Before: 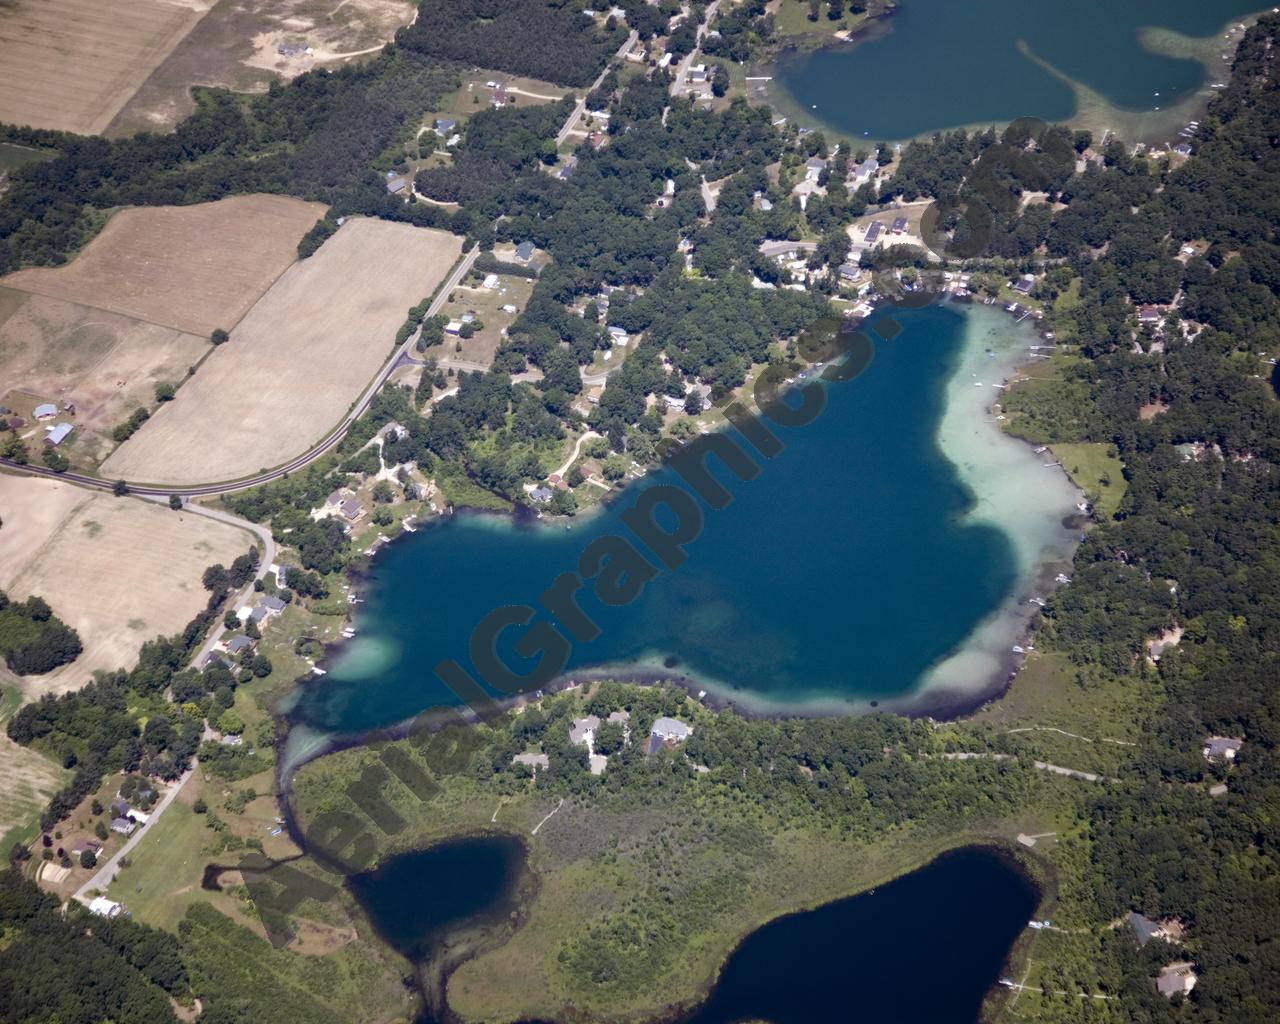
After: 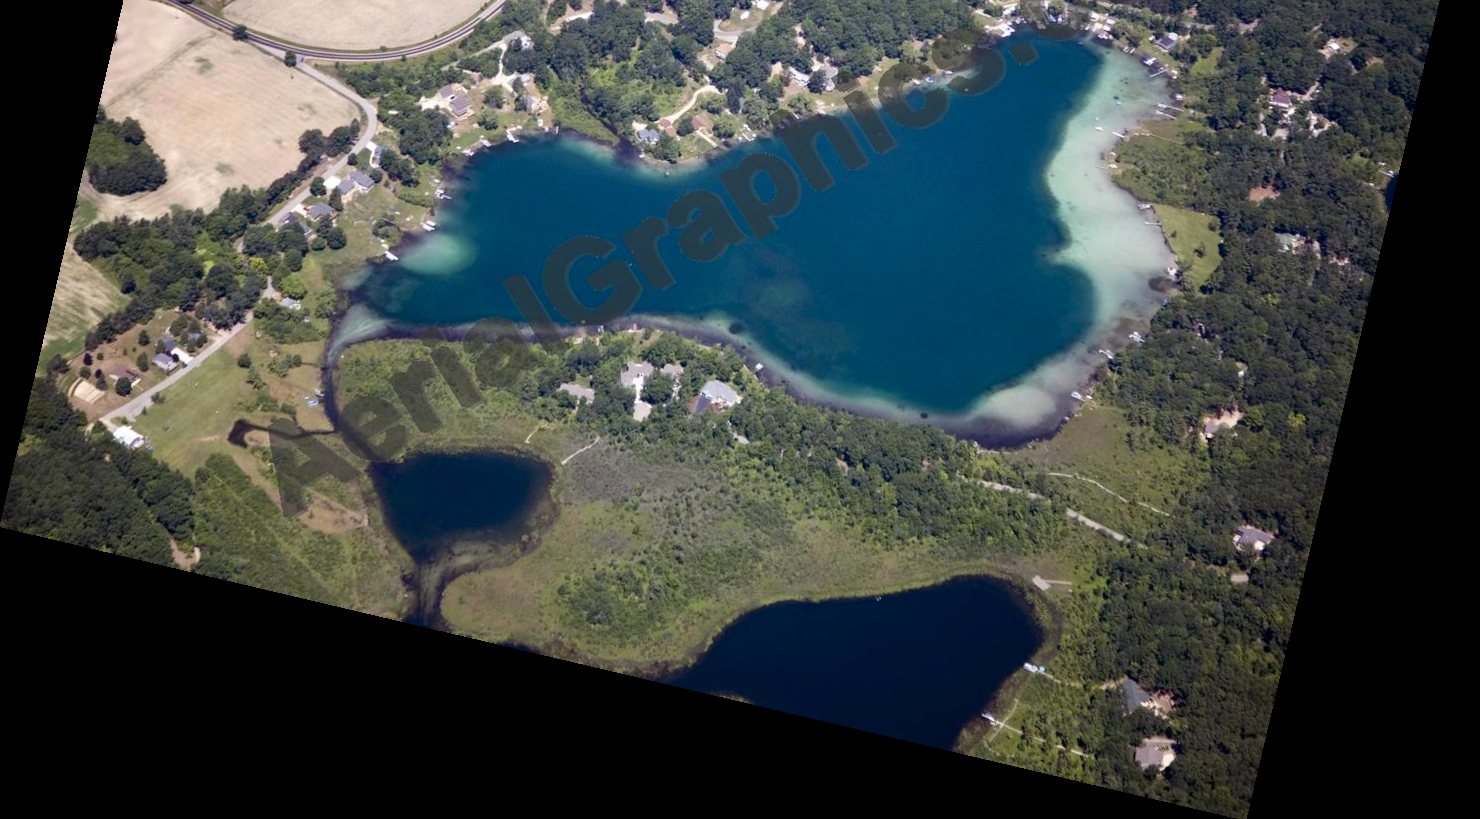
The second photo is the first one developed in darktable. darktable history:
crop and rotate: top 36.435%
contrast brightness saturation: contrast 0.1, brightness 0.03, saturation 0.09
rotate and perspective: rotation 13.27°, automatic cropping off
